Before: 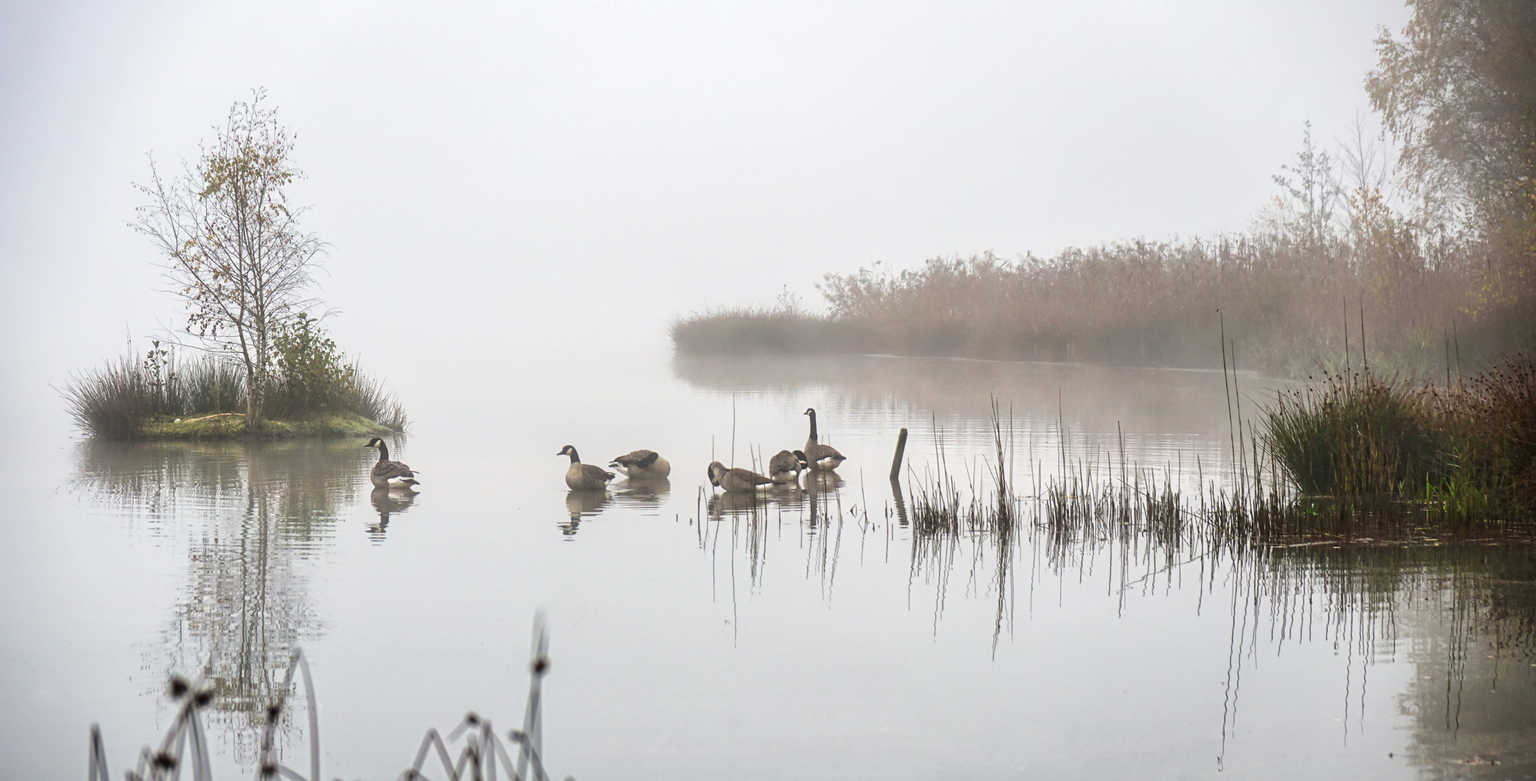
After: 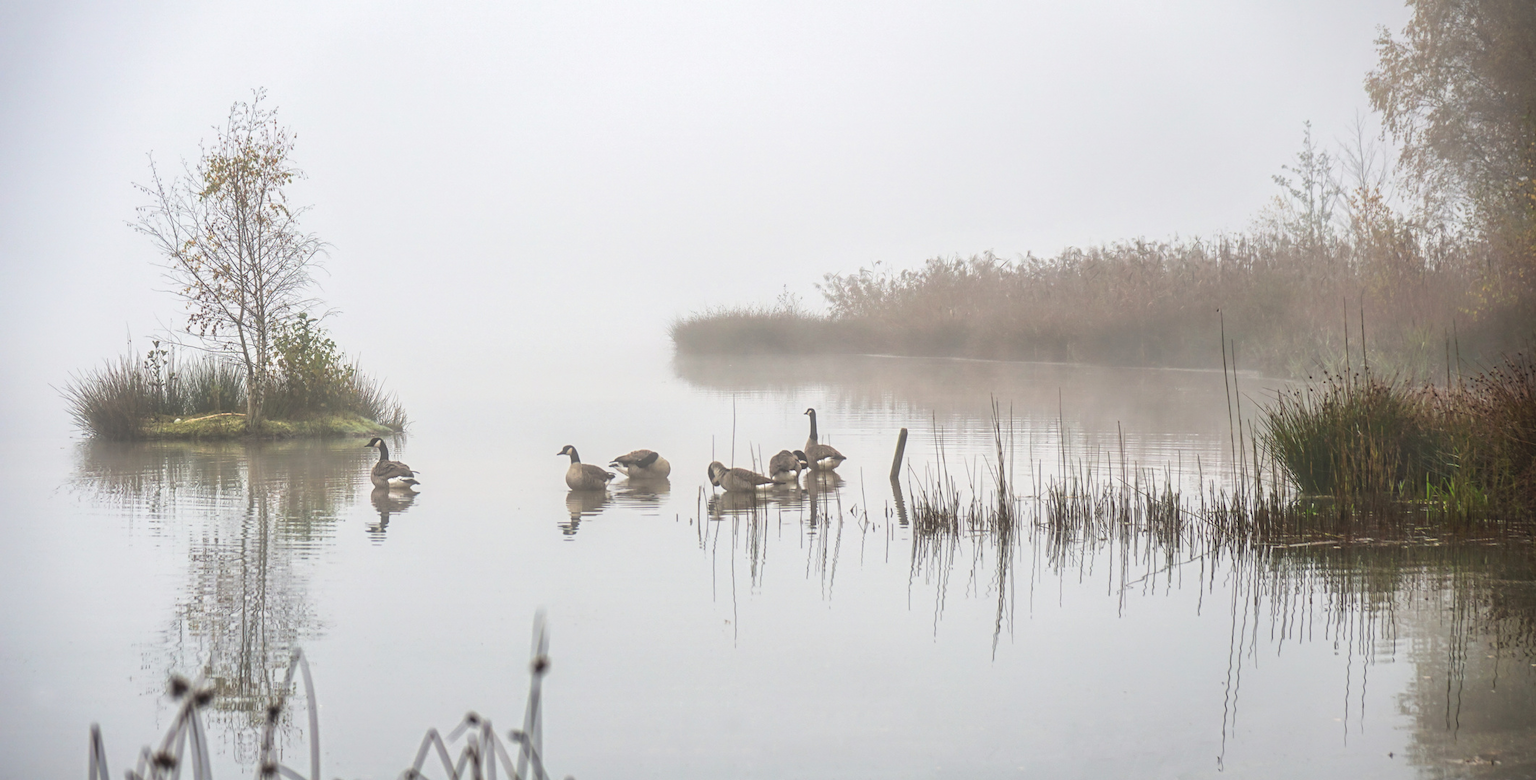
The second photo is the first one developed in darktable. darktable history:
local contrast: highlights 48%, shadows 2%, detail 99%
